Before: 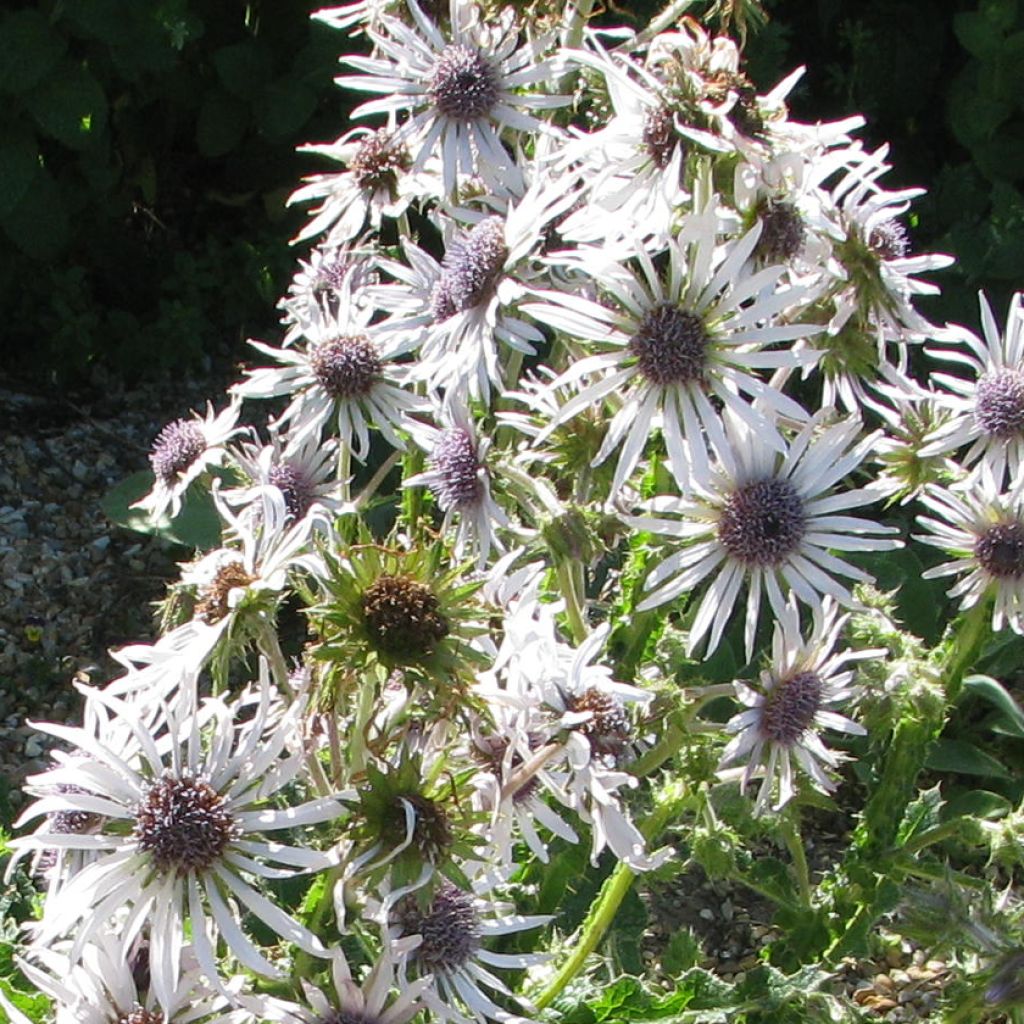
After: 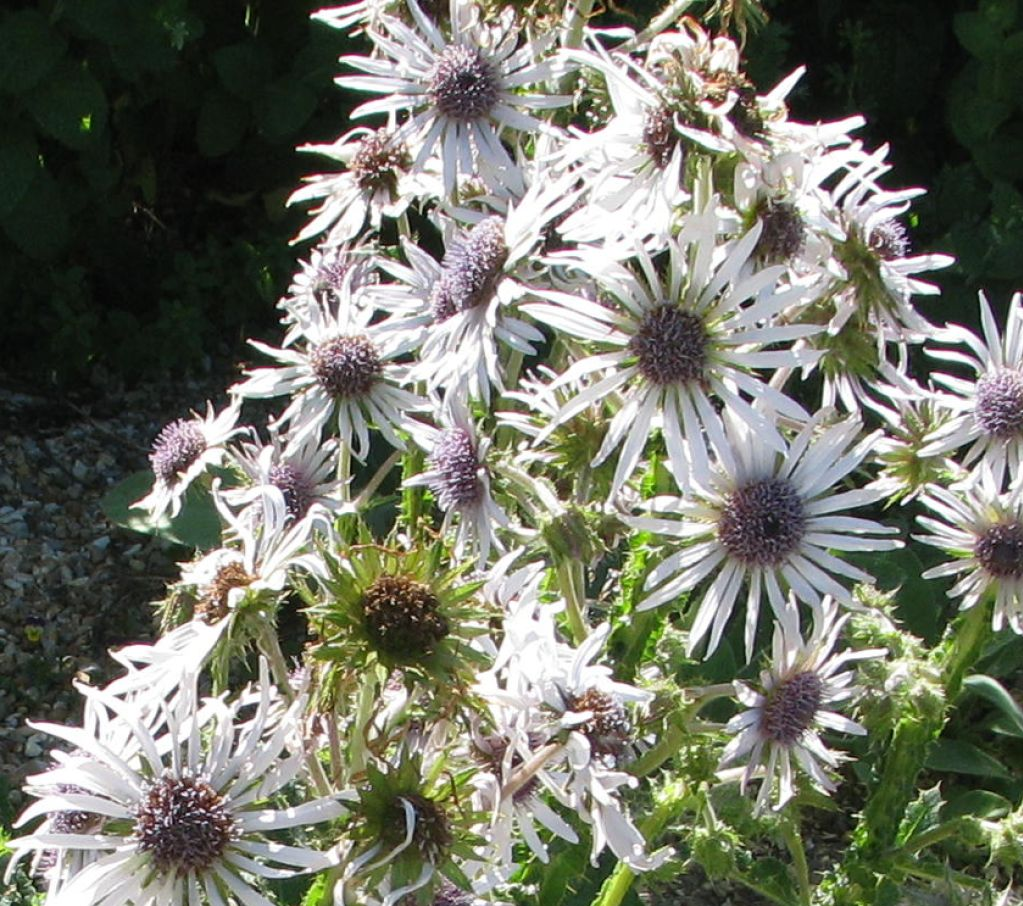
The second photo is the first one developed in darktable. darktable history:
crop and rotate: top 0%, bottom 11.466%
